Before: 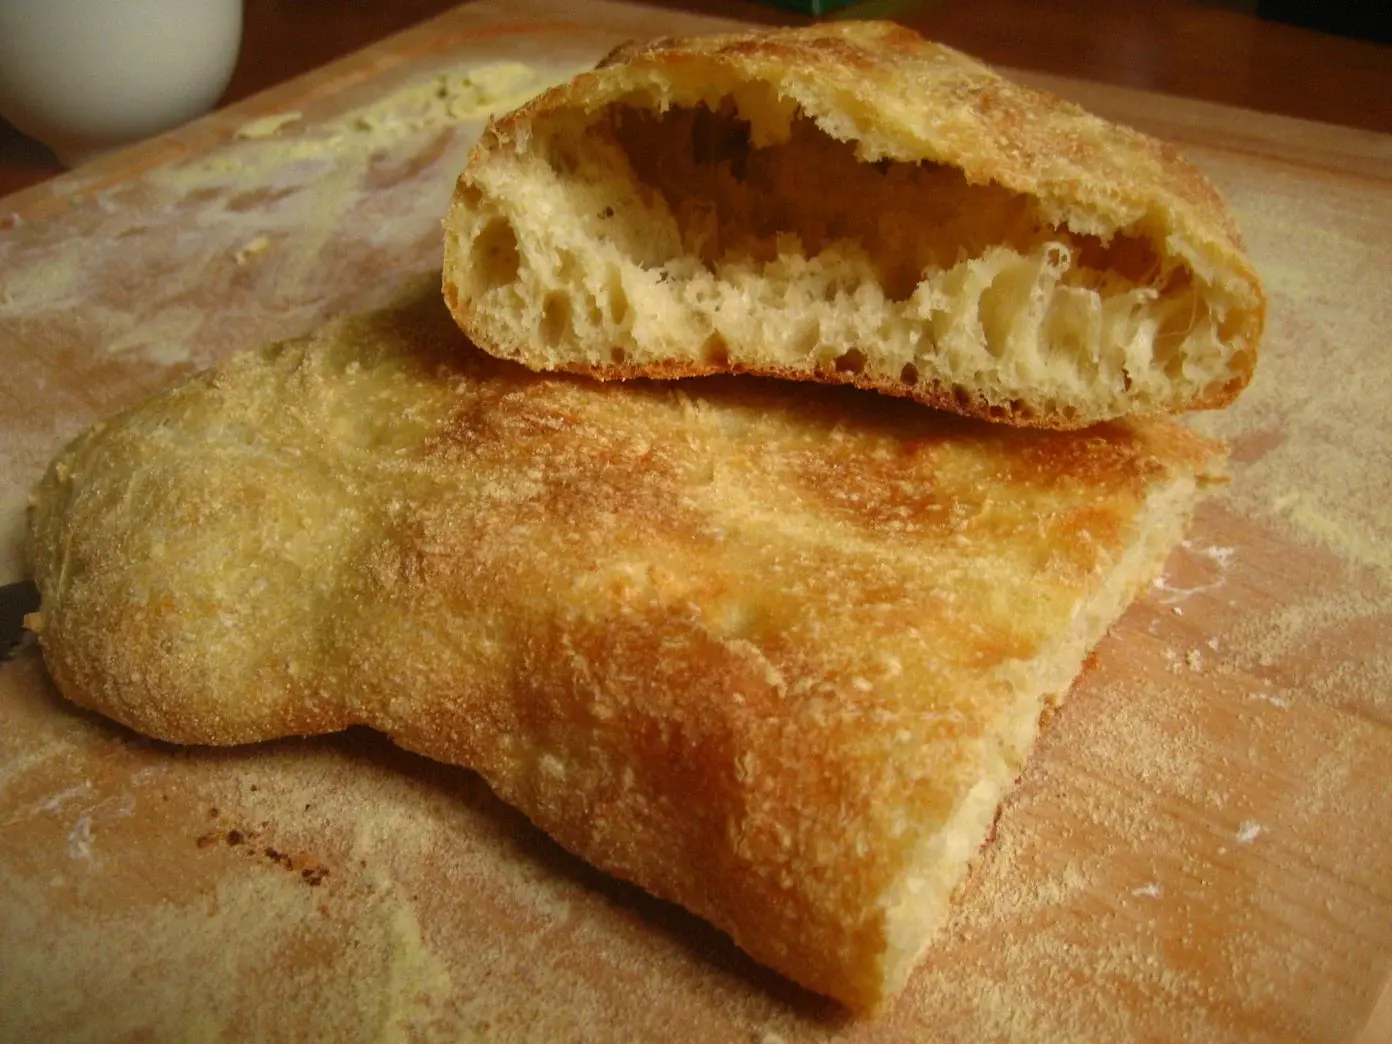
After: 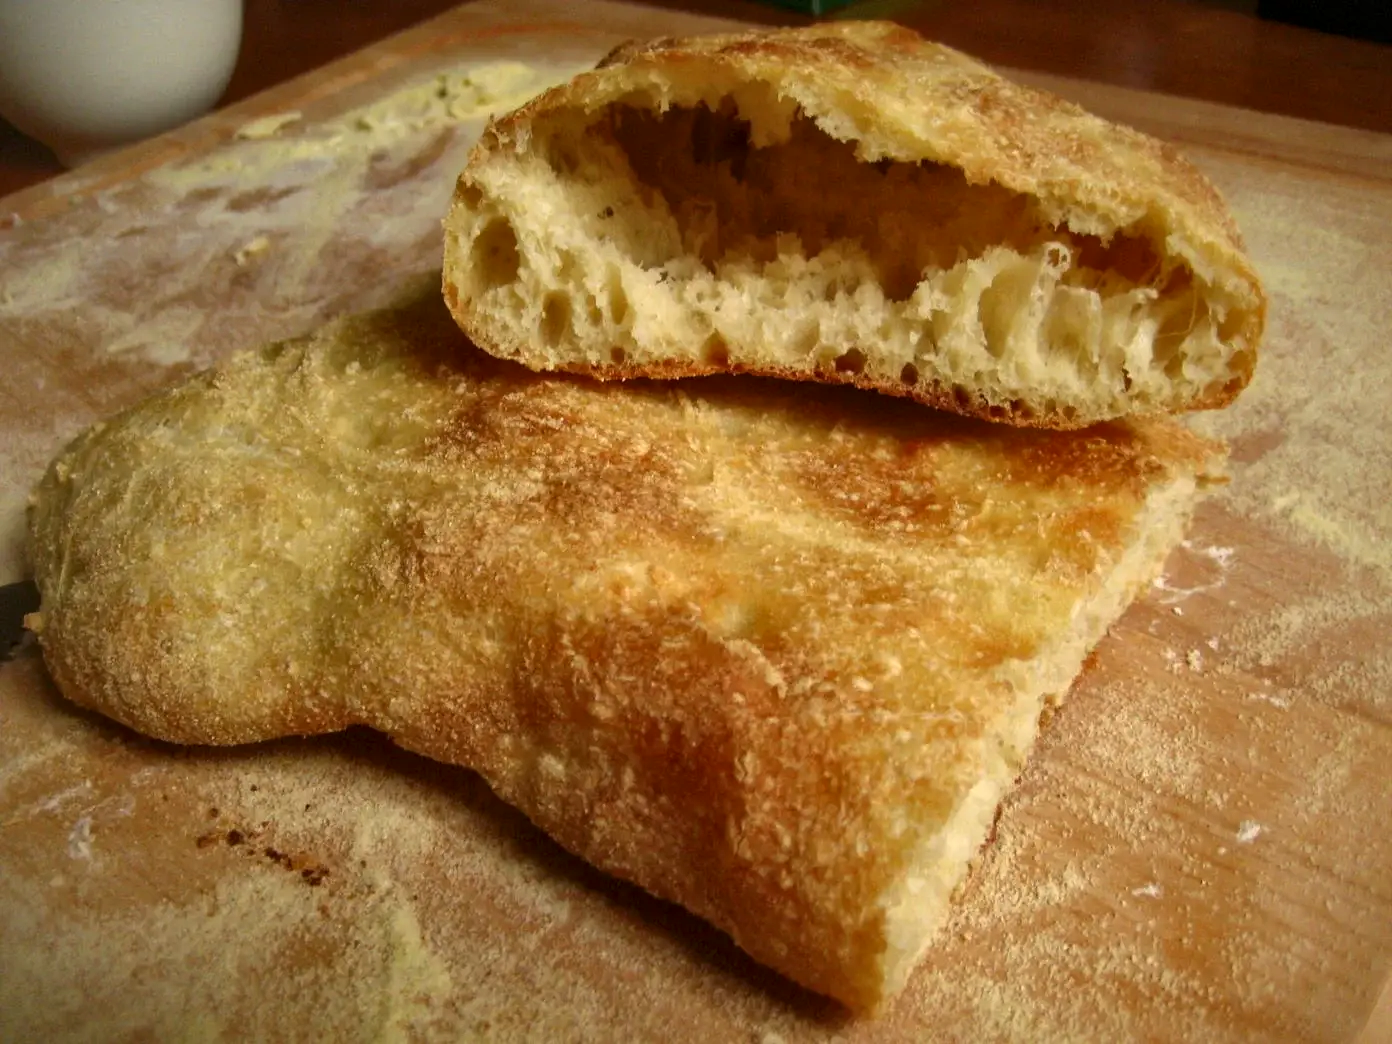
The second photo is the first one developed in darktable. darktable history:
shadows and highlights: shadows -10, white point adjustment 1.5, highlights 10
local contrast: mode bilateral grid, contrast 20, coarseness 50, detail 140%, midtone range 0.2
